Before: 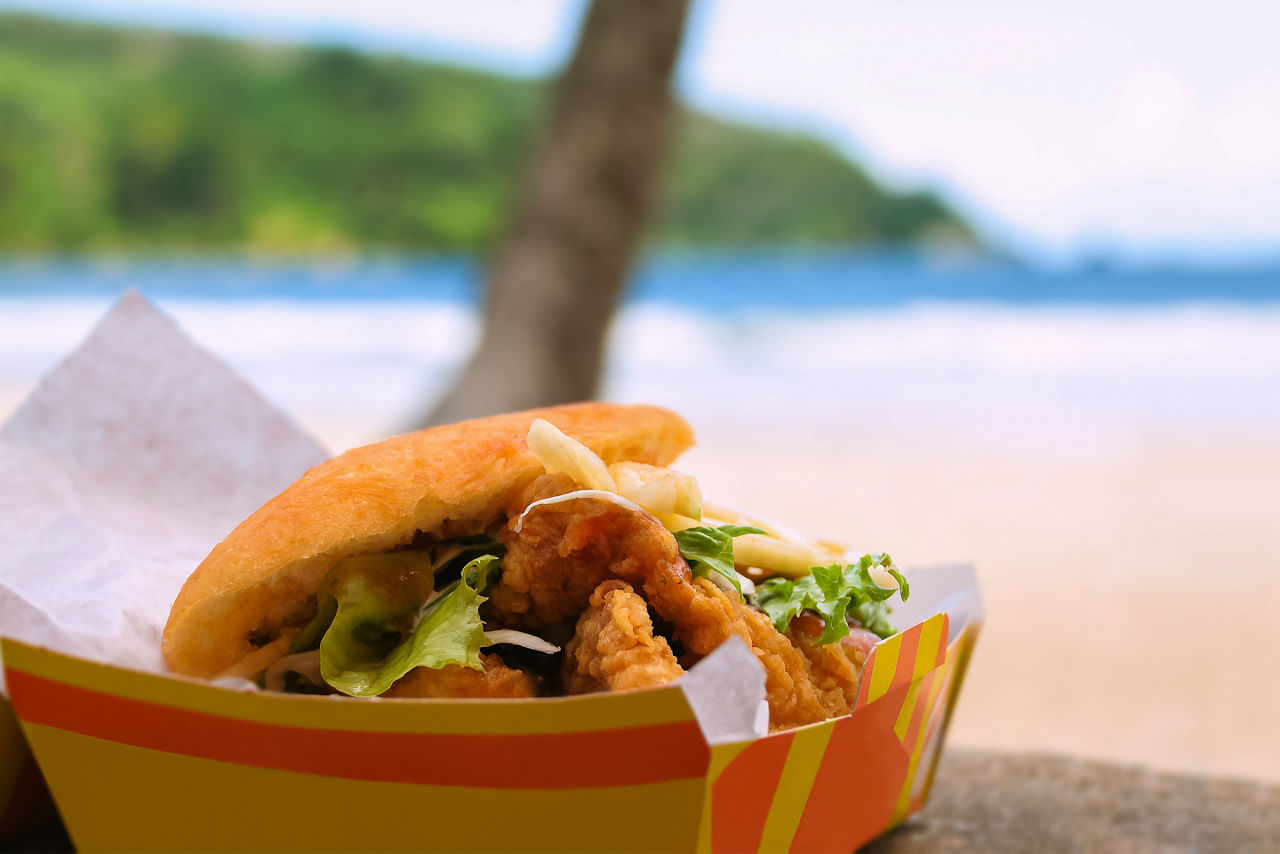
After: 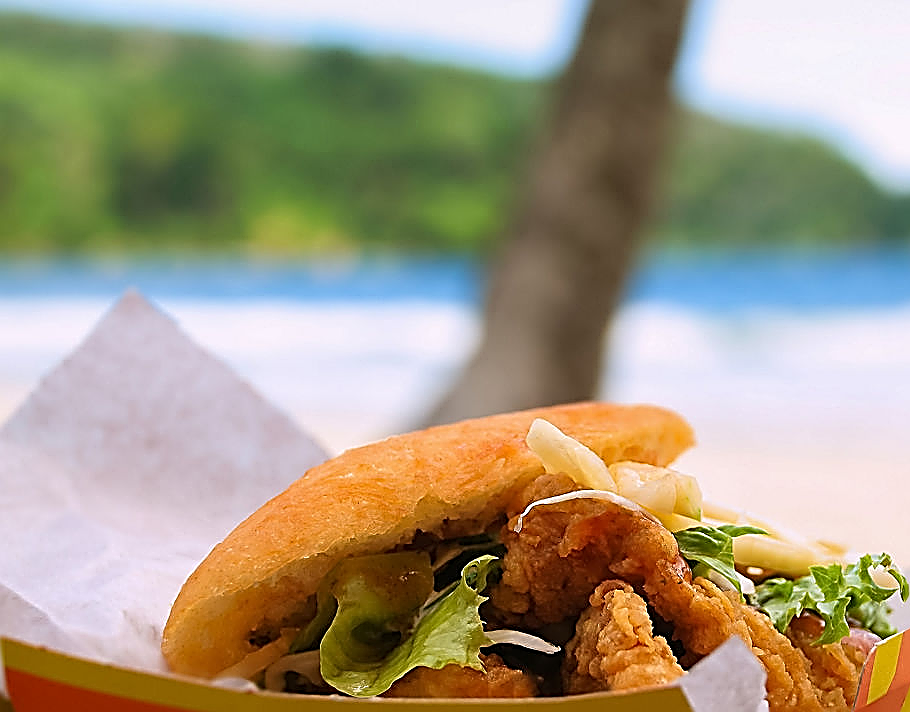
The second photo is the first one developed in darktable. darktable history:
crop: right 28.885%, bottom 16.626%
sharpen: amount 2
